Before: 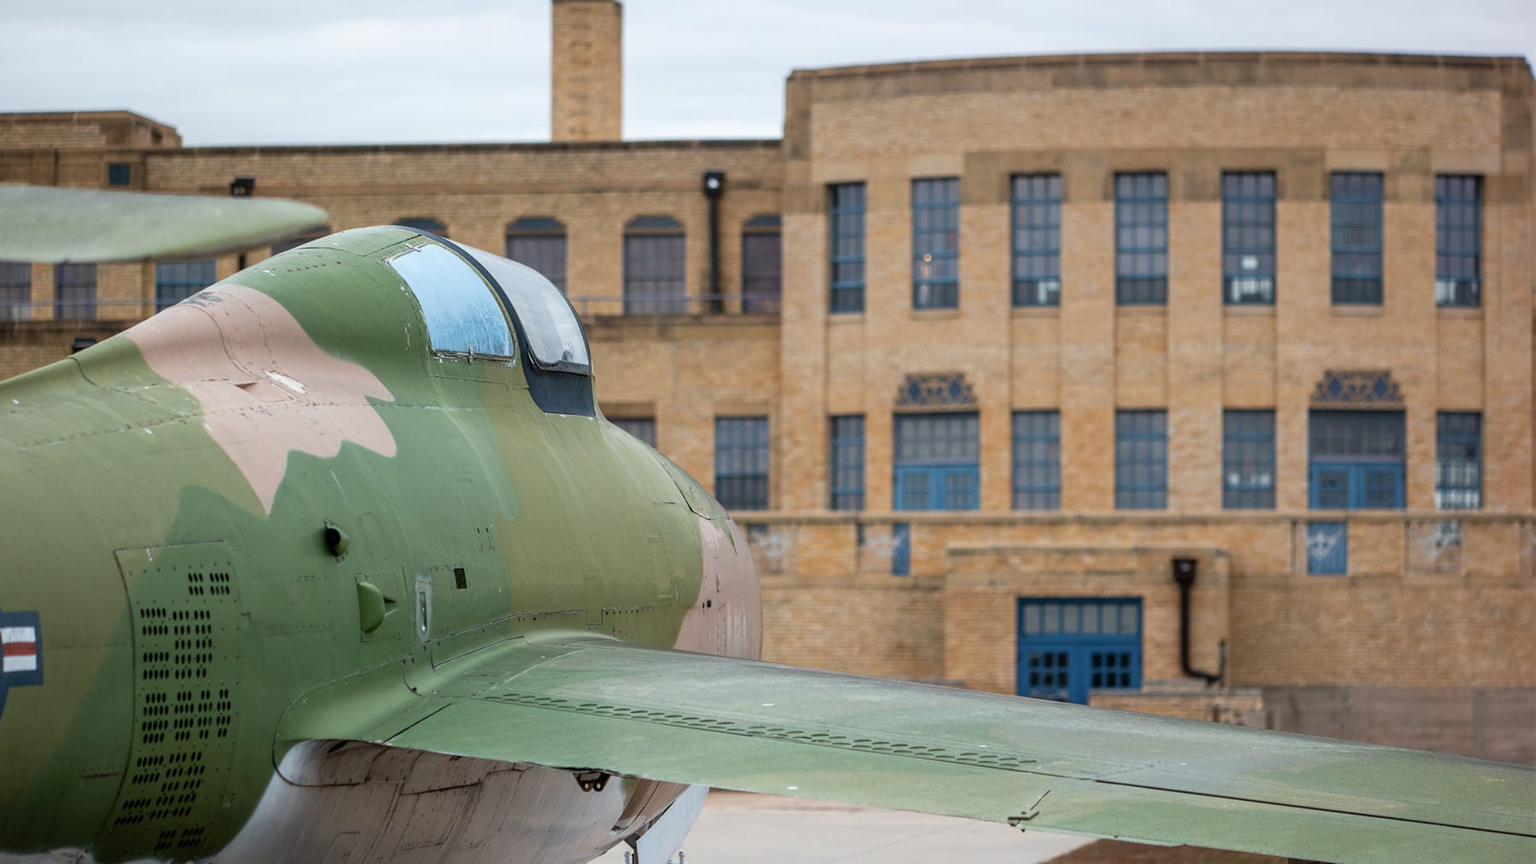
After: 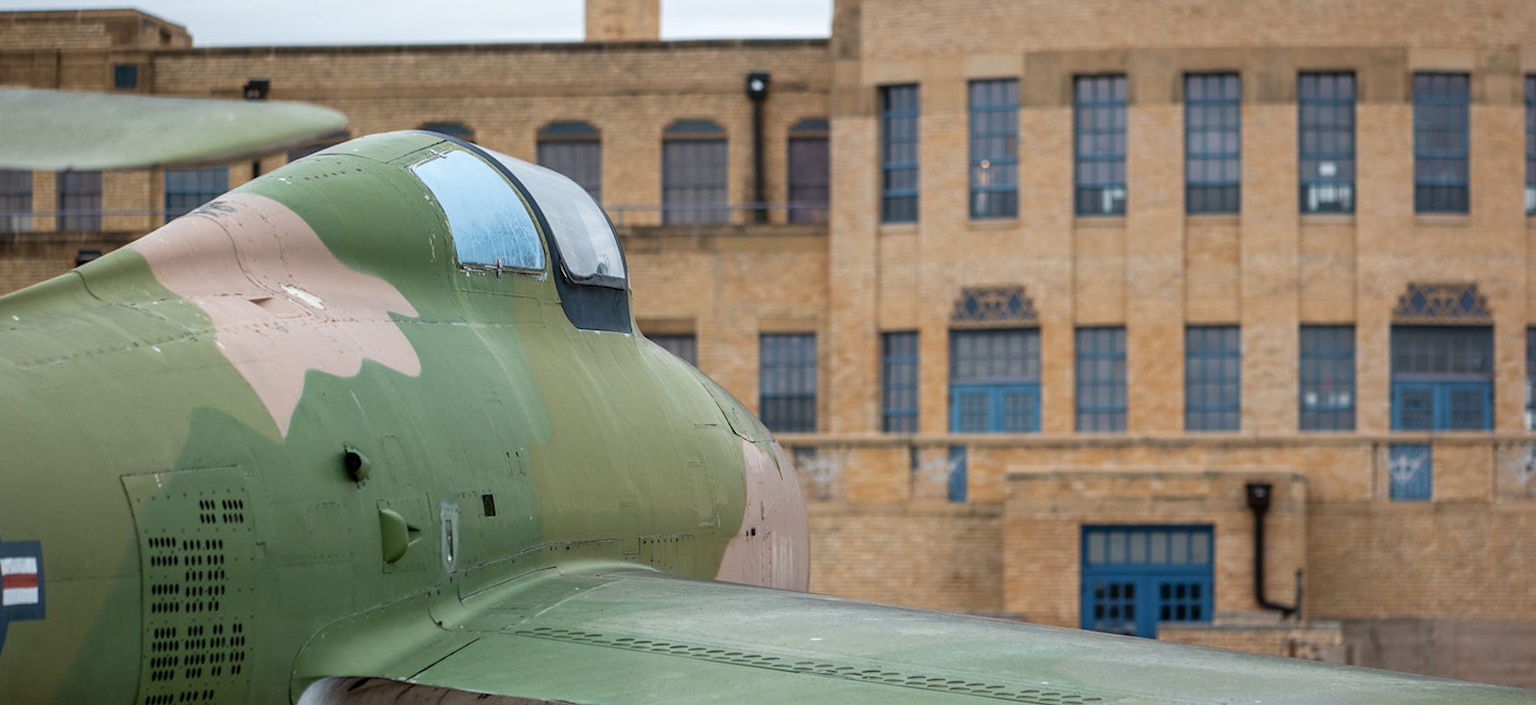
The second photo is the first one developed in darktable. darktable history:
crop and rotate: angle 0.066°, top 11.918%, right 5.704%, bottom 11.026%
